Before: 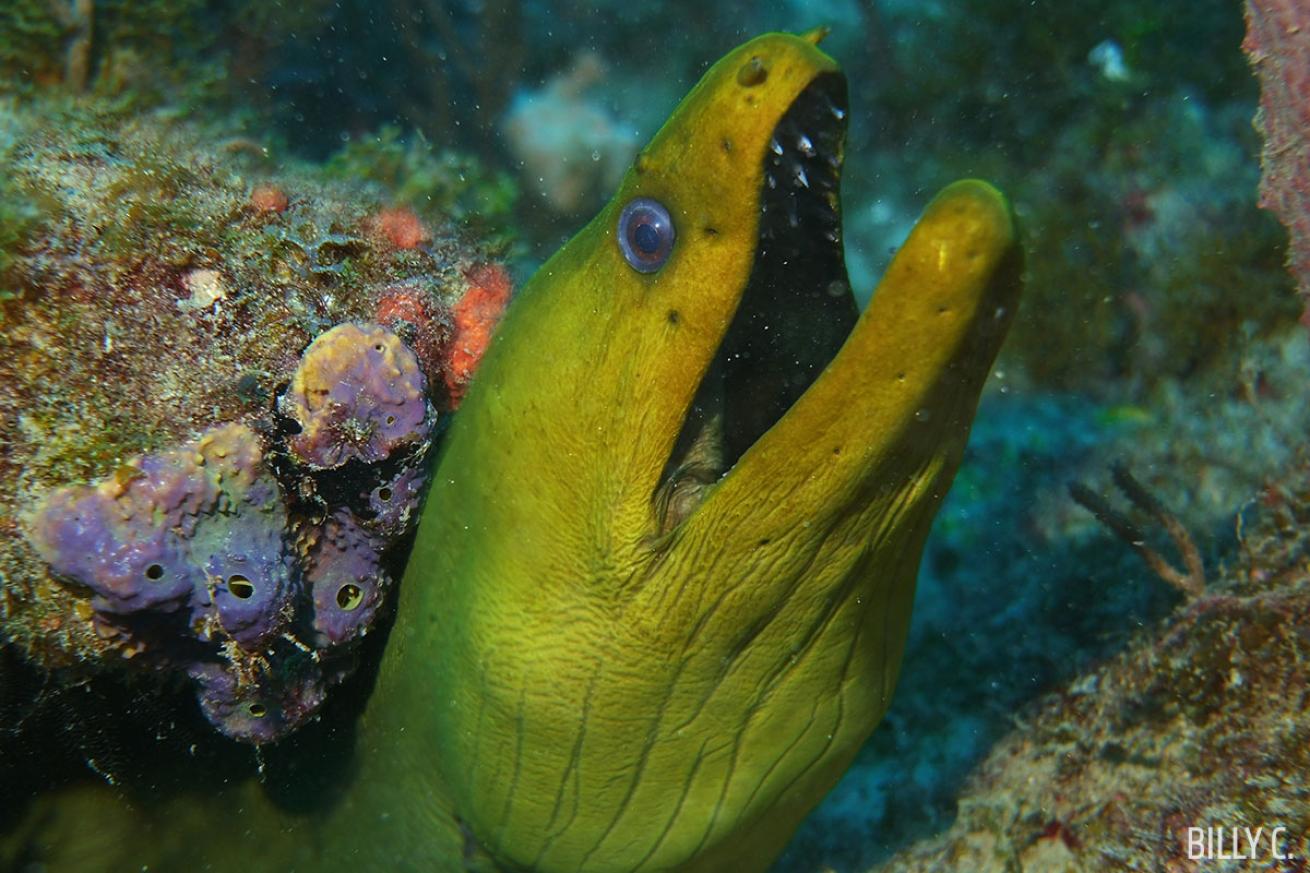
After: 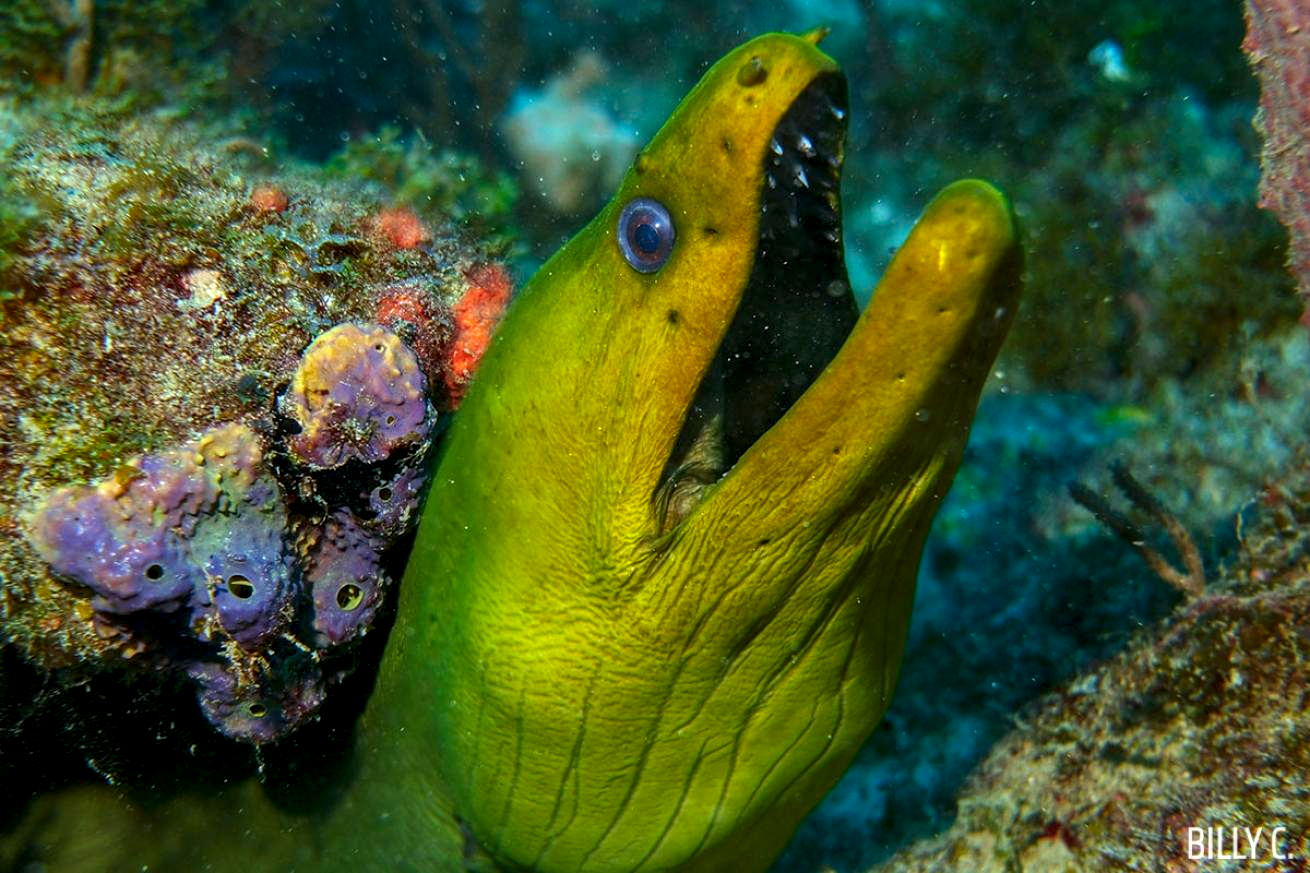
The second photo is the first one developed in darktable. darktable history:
local contrast: detail 150%
color correction: highlights b* -0.037, saturation 1.35
